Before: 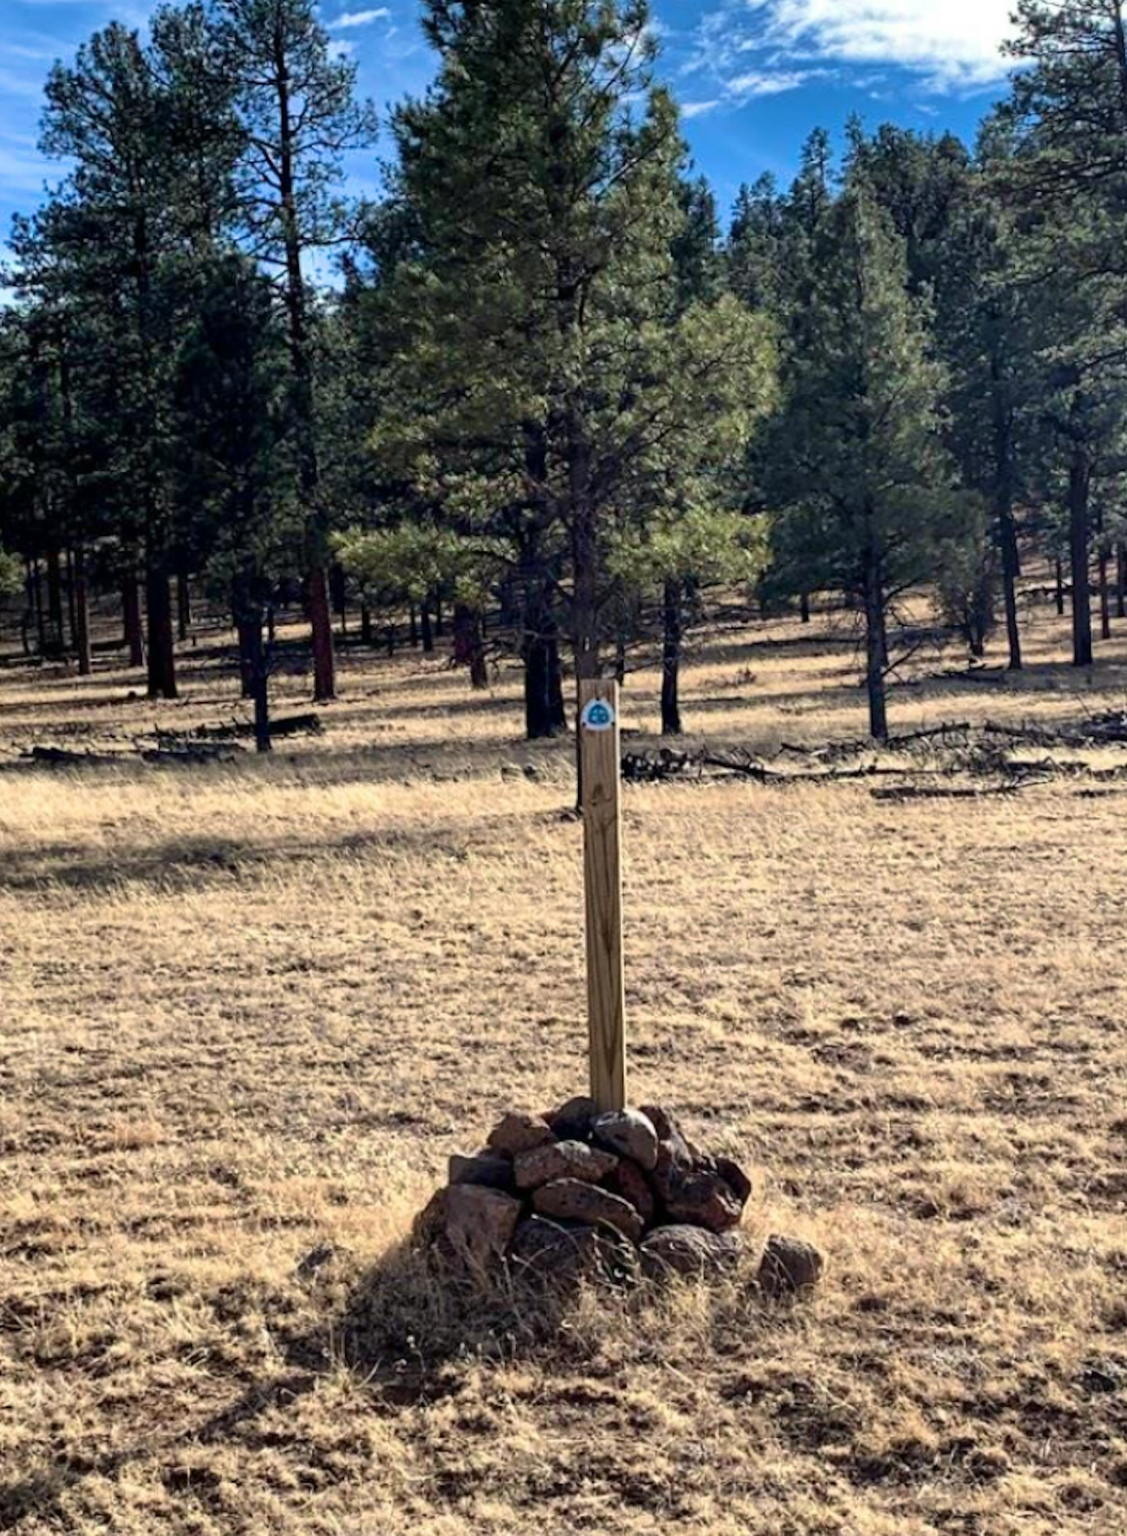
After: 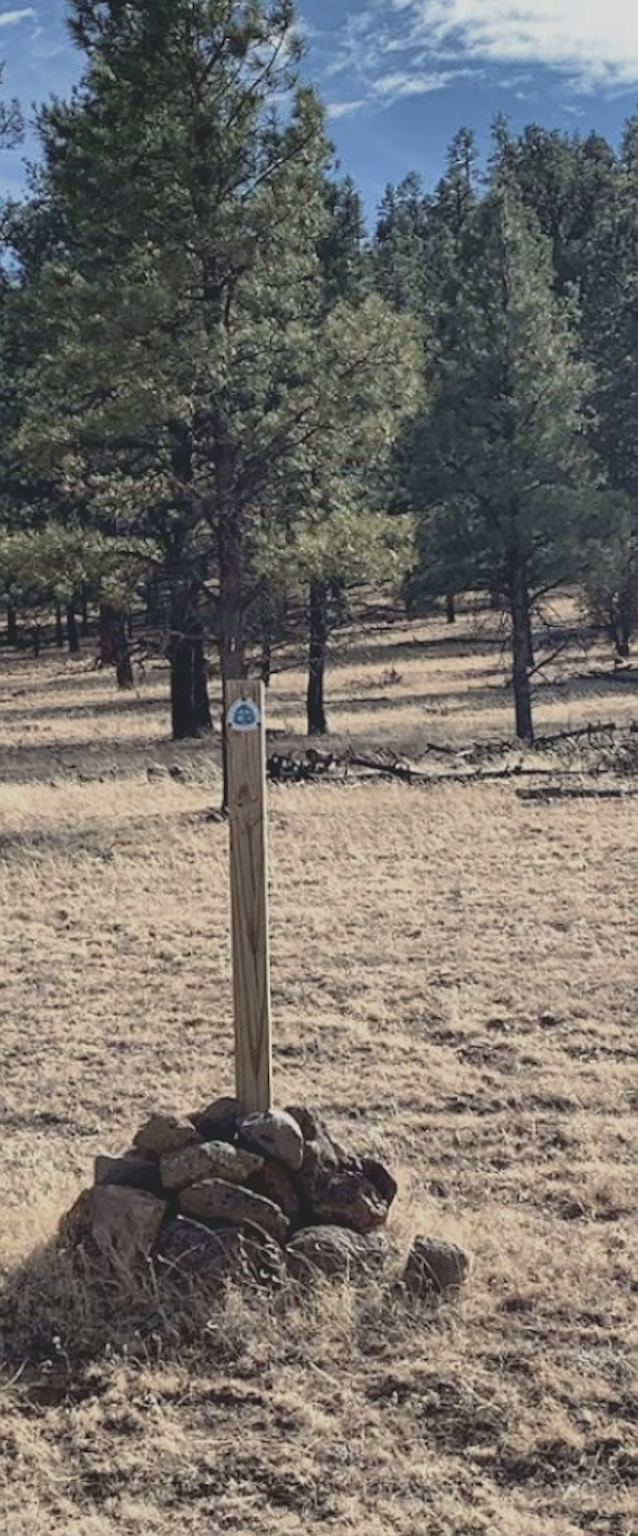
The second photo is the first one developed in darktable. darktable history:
crop: left 31.489%, top 0.024%, right 11.77%
sharpen: on, module defaults
contrast brightness saturation: contrast -0.261, saturation -0.436
